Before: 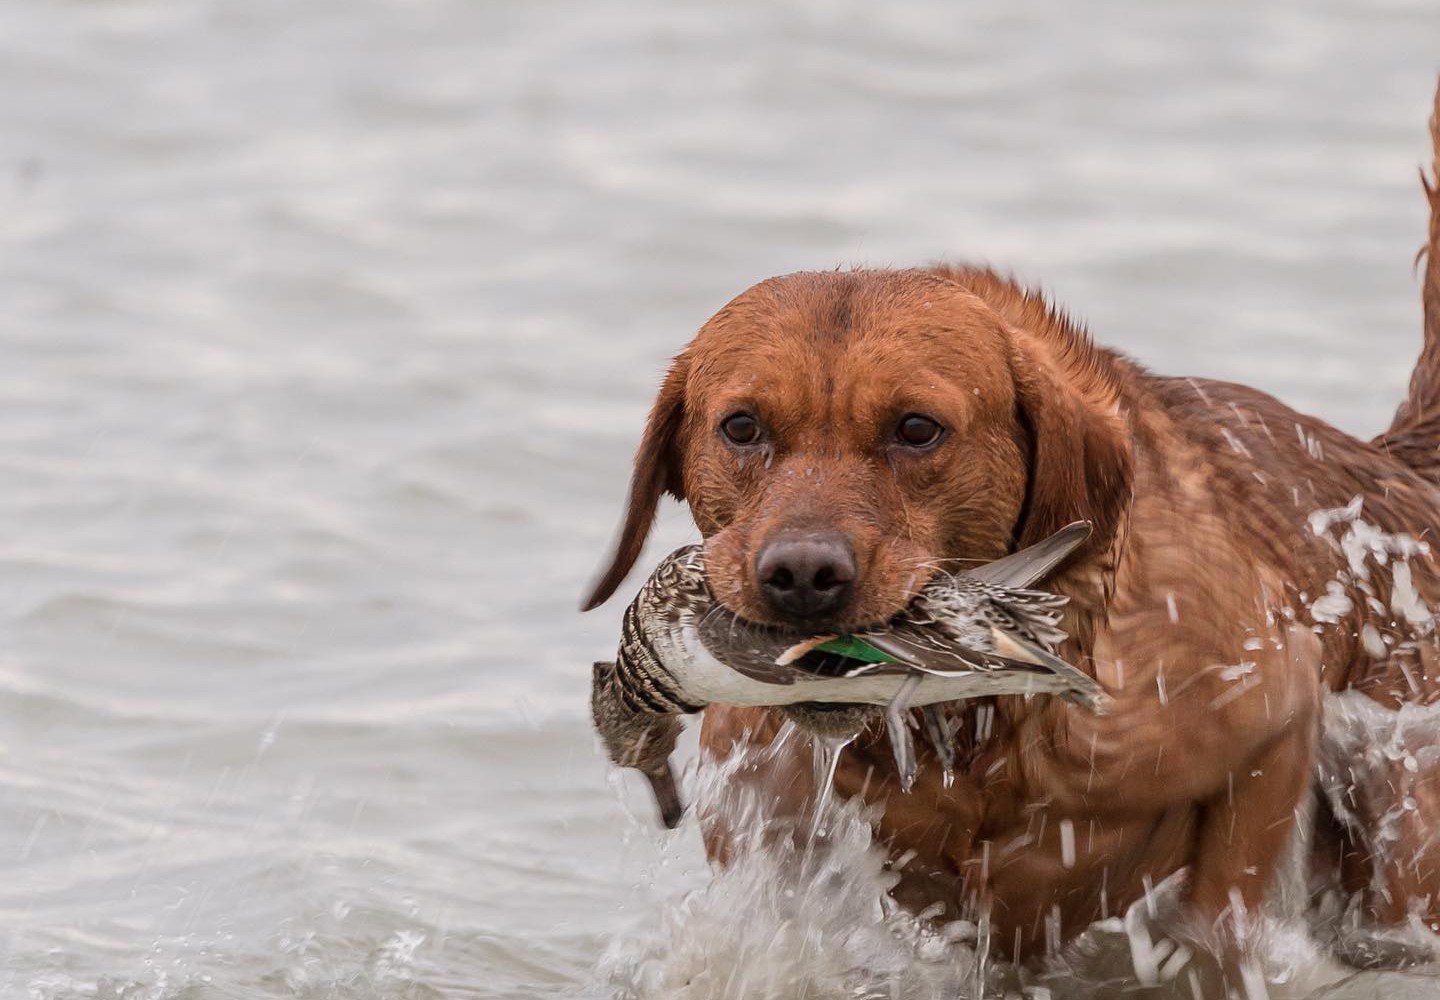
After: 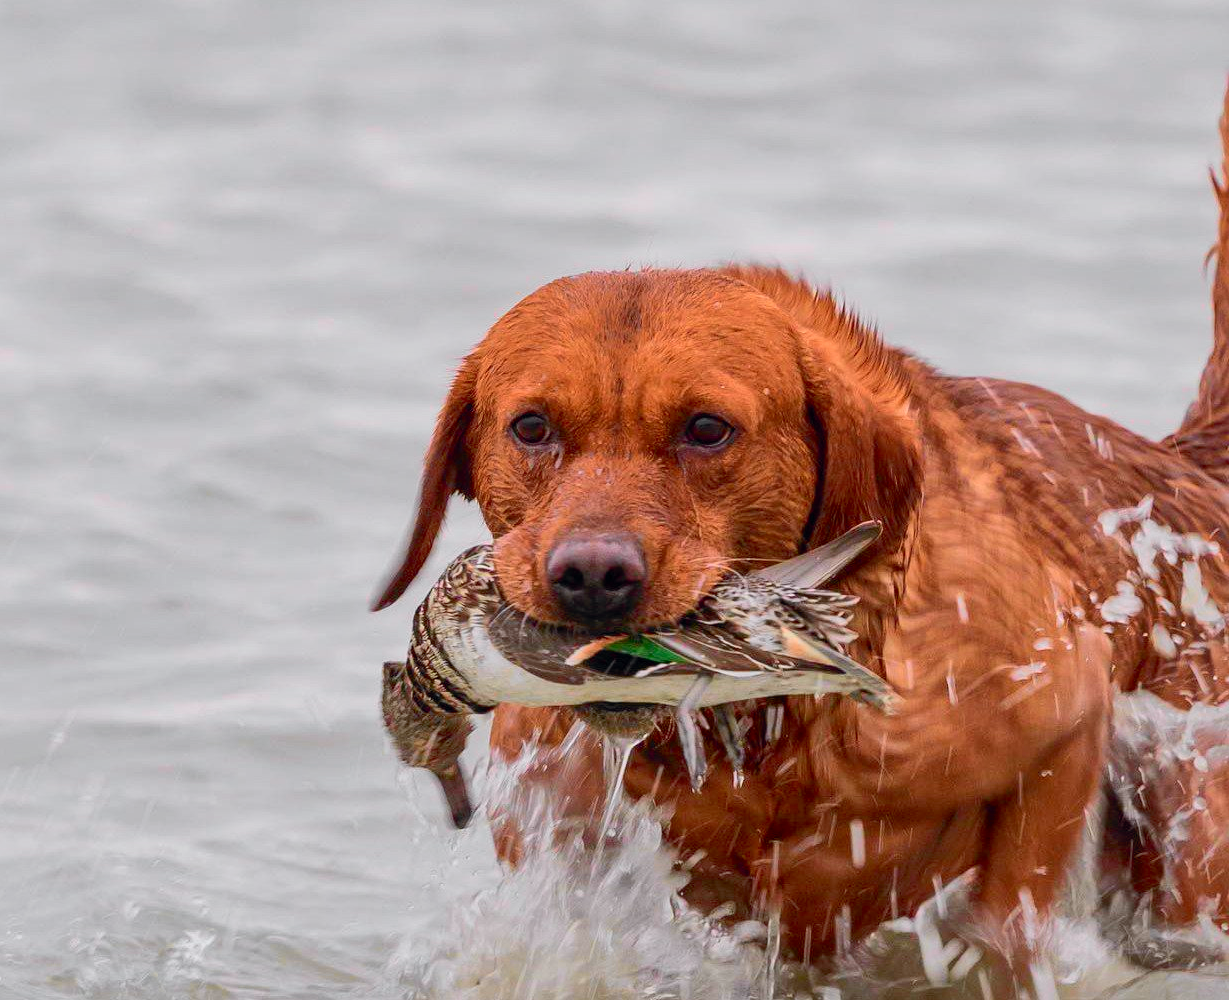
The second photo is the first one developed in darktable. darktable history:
shadows and highlights: on, module defaults
crop and rotate: left 14.584%
tone curve: curves: ch0 [(0, 0) (0.071, 0.047) (0.266, 0.26) (0.491, 0.552) (0.753, 0.818) (1, 0.983)]; ch1 [(0, 0) (0.346, 0.307) (0.408, 0.369) (0.463, 0.443) (0.482, 0.493) (0.502, 0.5) (0.517, 0.518) (0.546, 0.587) (0.588, 0.643) (0.651, 0.709) (1, 1)]; ch2 [(0, 0) (0.346, 0.34) (0.434, 0.46) (0.485, 0.494) (0.5, 0.494) (0.517, 0.503) (0.535, 0.545) (0.583, 0.634) (0.625, 0.686) (1, 1)], color space Lab, independent channels, preserve colors none
